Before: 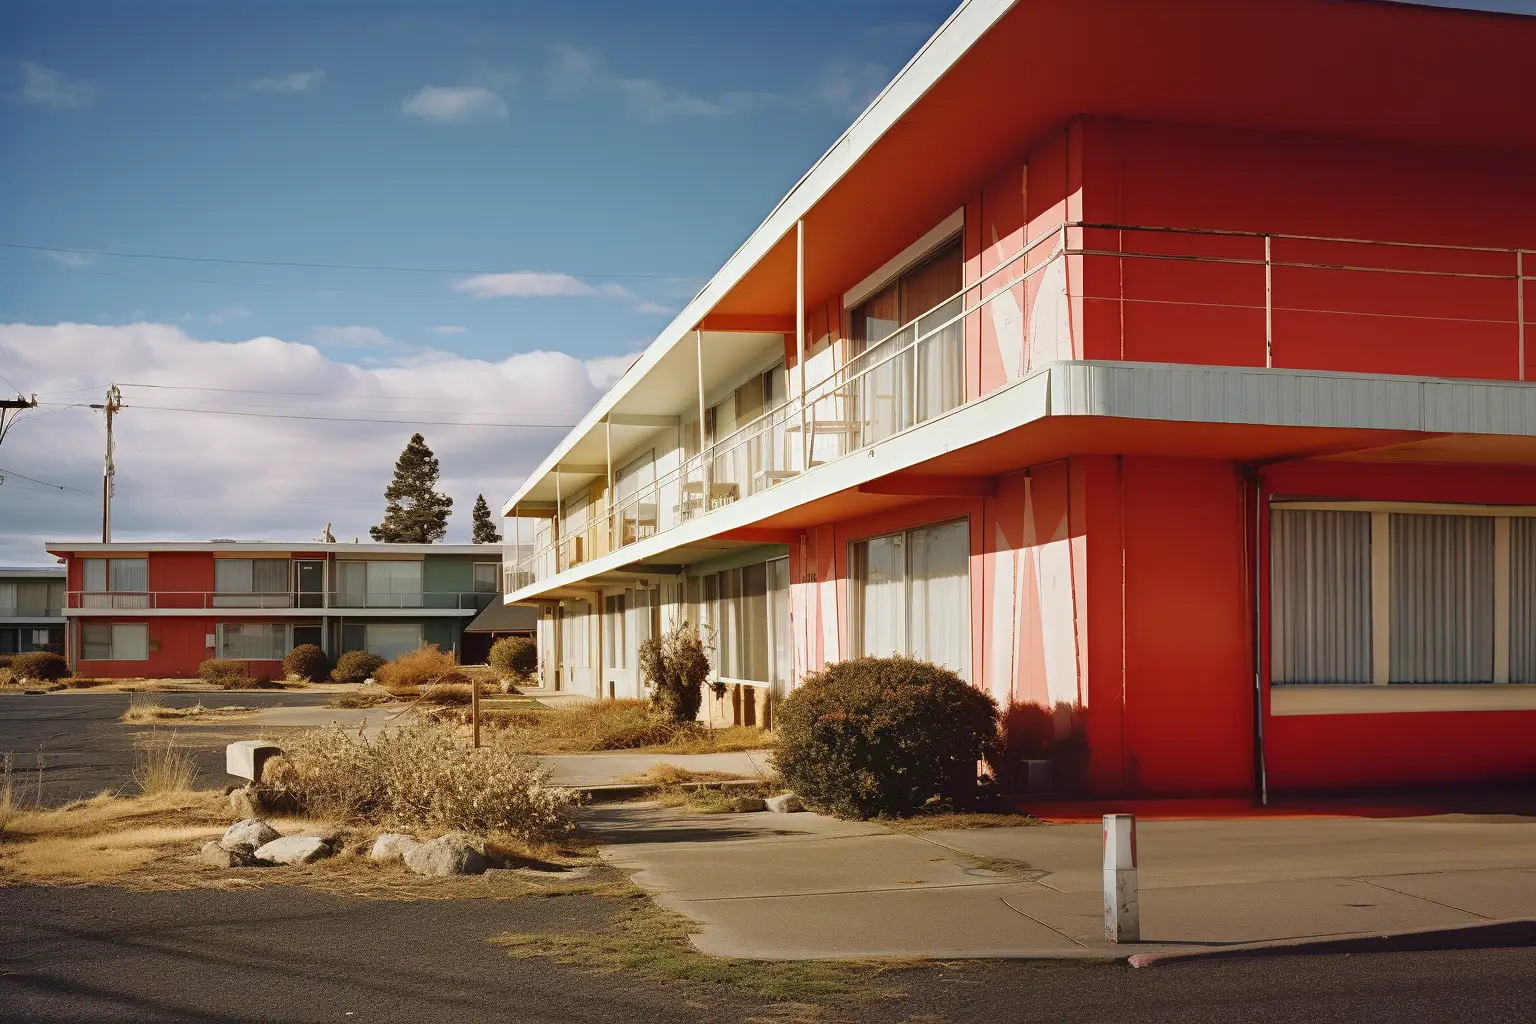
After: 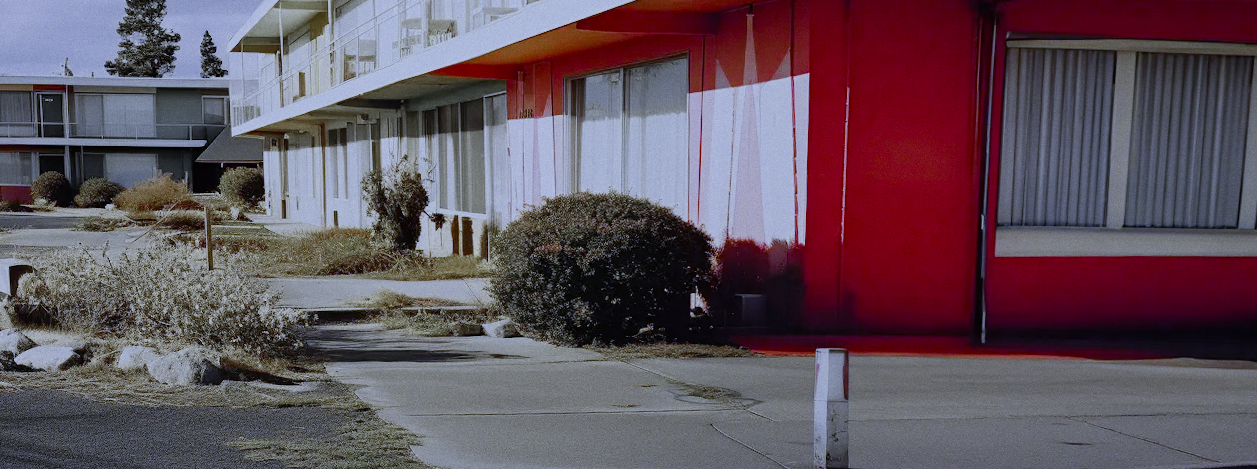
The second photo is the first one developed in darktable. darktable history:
filmic rgb: black relative exposure -7.65 EV, white relative exposure 4.56 EV, hardness 3.61
color zones: curves: ch0 [(0, 0.48) (0.209, 0.398) (0.305, 0.332) (0.429, 0.493) (0.571, 0.5) (0.714, 0.5) (0.857, 0.5) (1, 0.48)]; ch1 [(0, 0.736) (0.143, 0.625) (0.225, 0.371) (0.429, 0.256) (0.571, 0.241) (0.714, 0.213) (0.857, 0.48) (1, 0.736)]; ch2 [(0, 0.448) (0.143, 0.498) (0.286, 0.5) (0.429, 0.5) (0.571, 0.5) (0.714, 0.5) (0.857, 0.5) (1, 0.448)]
grain: coarseness 0.09 ISO, strength 16.61%
rotate and perspective: rotation 0.062°, lens shift (vertical) 0.115, lens shift (horizontal) -0.133, crop left 0.047, crop right 0.94, crop top 0.061, crop bottom 0.94
white balance: red 0.766, blue 1.537
crop and rotate: left 13.306%, top 48.129%, bottom 2.928%
